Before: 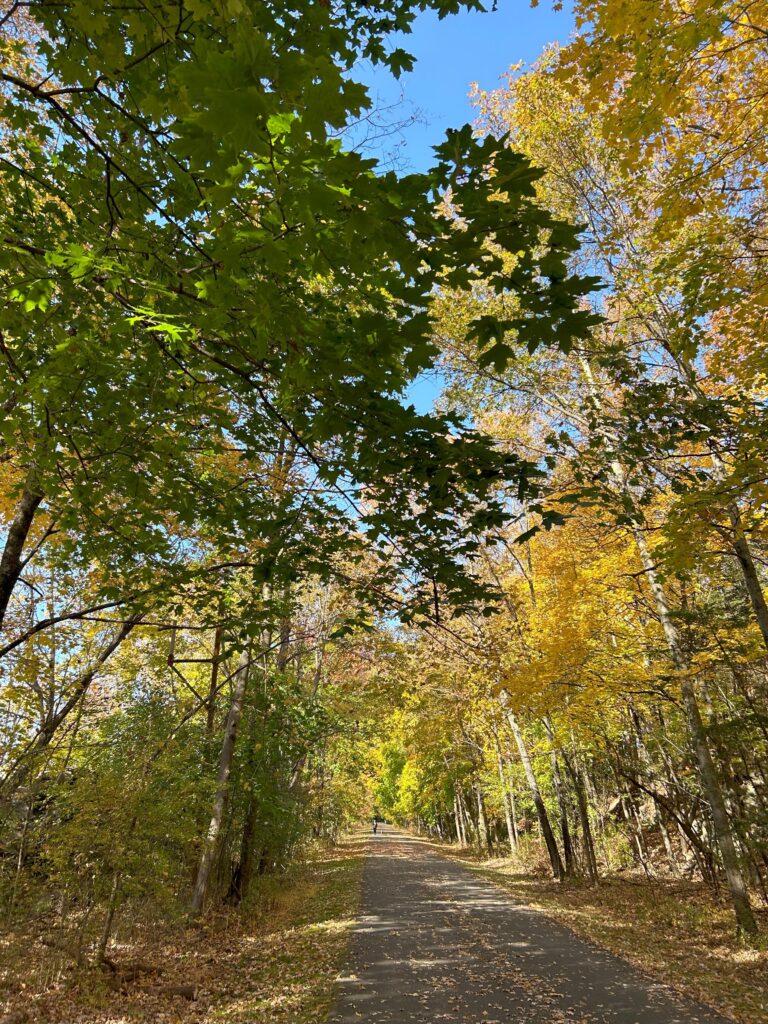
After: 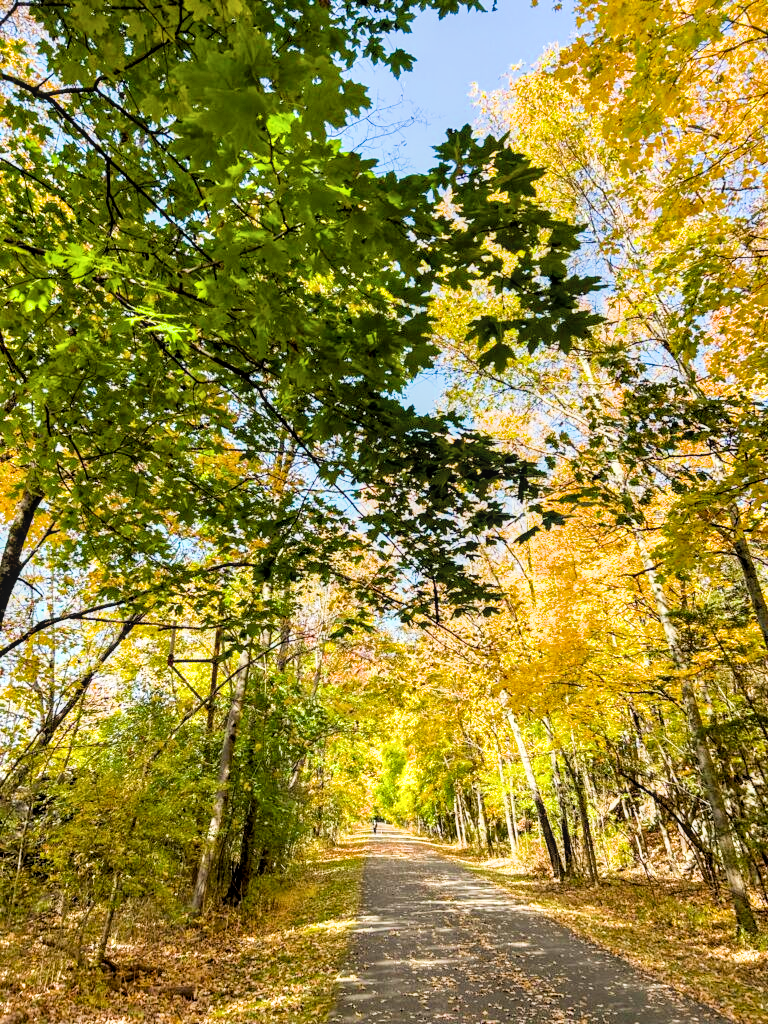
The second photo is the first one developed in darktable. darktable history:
color balance rgb: perceptual saturation grading › global saturation 20%, global vibrance 20%
filmic rgb: black relative exposure -5 EV, hardness 2.88, contrast 1.3, highlights saturation mix -30%
exposure: black level correction 0, exposure 1.2 EV, compensate exposure bias true, compensate highlight preservation false
local contrast: on, module defaults
